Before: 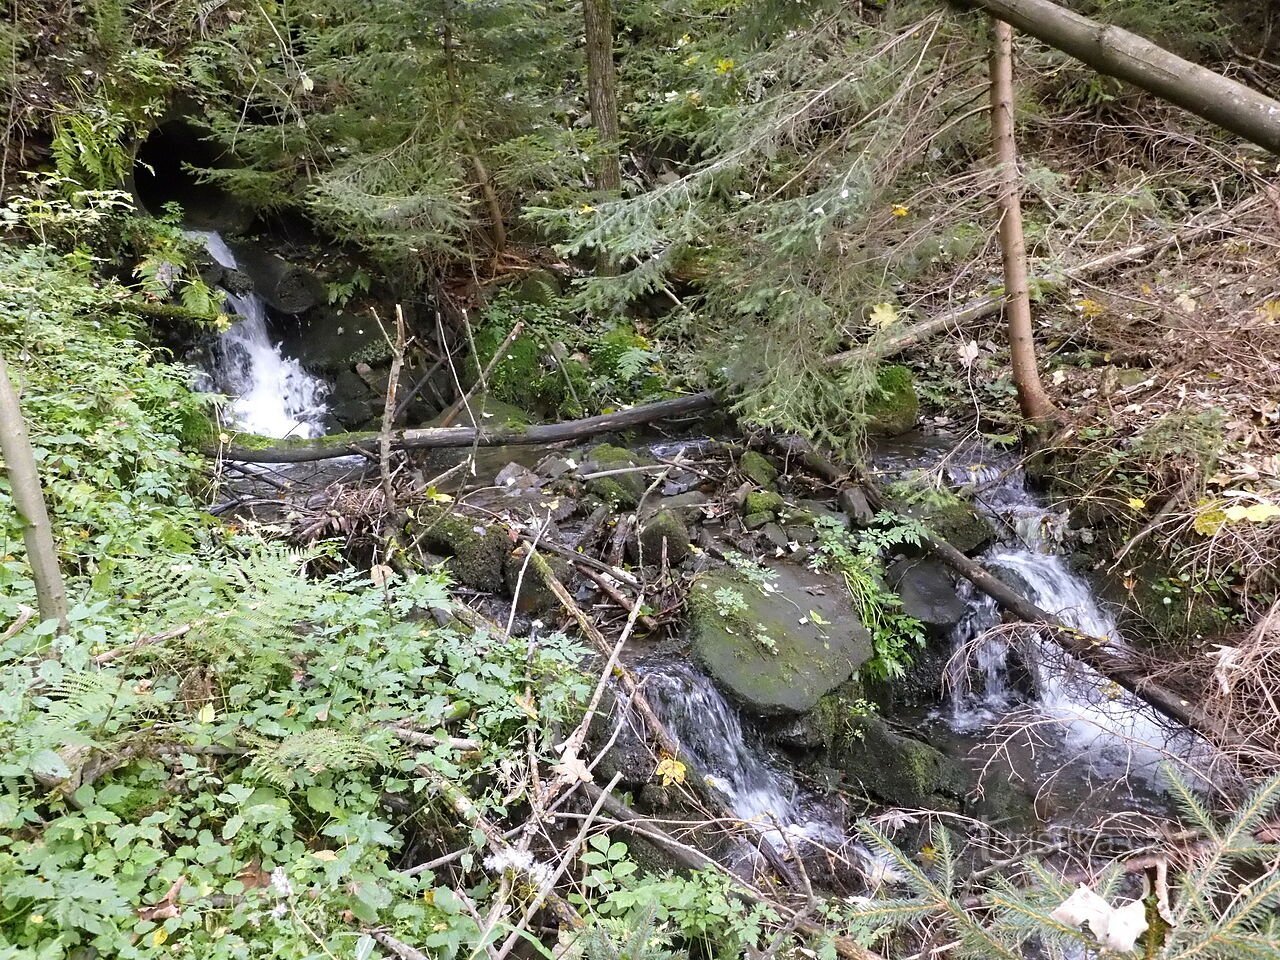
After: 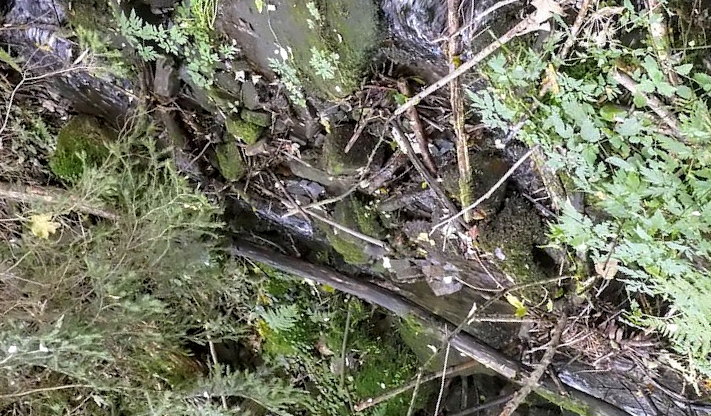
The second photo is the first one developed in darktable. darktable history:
crop and rotate: angle 148.37°, left 9.192%, top 15.646%, right 4.57%, bottom 17.044%
local contrast: on, module defaults
